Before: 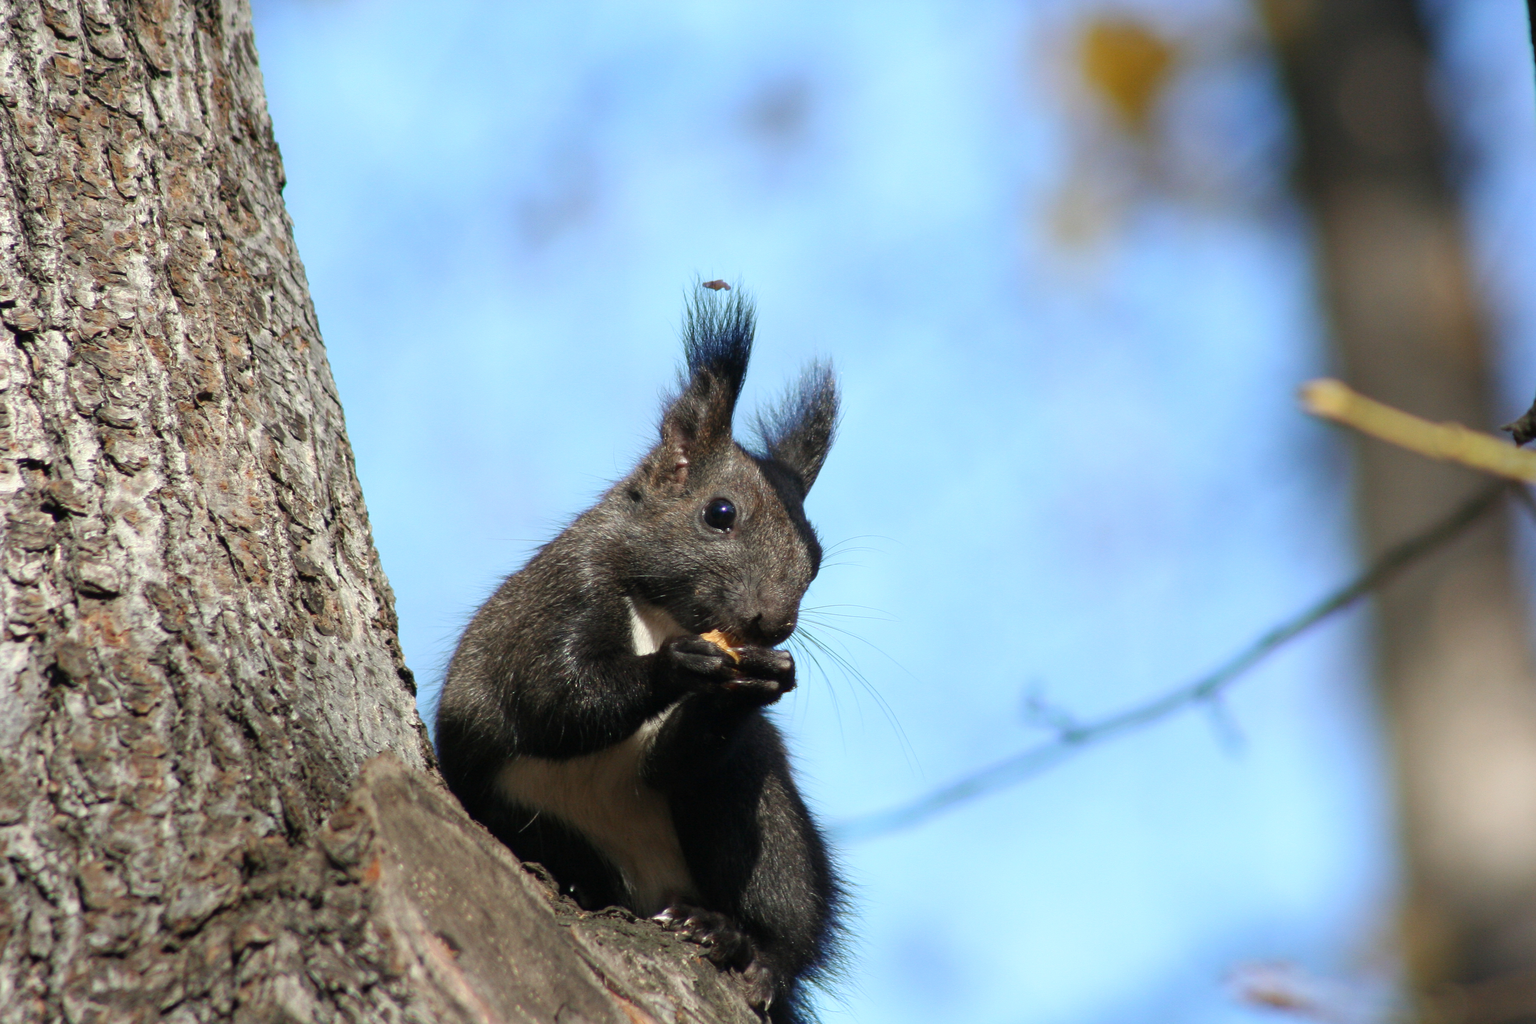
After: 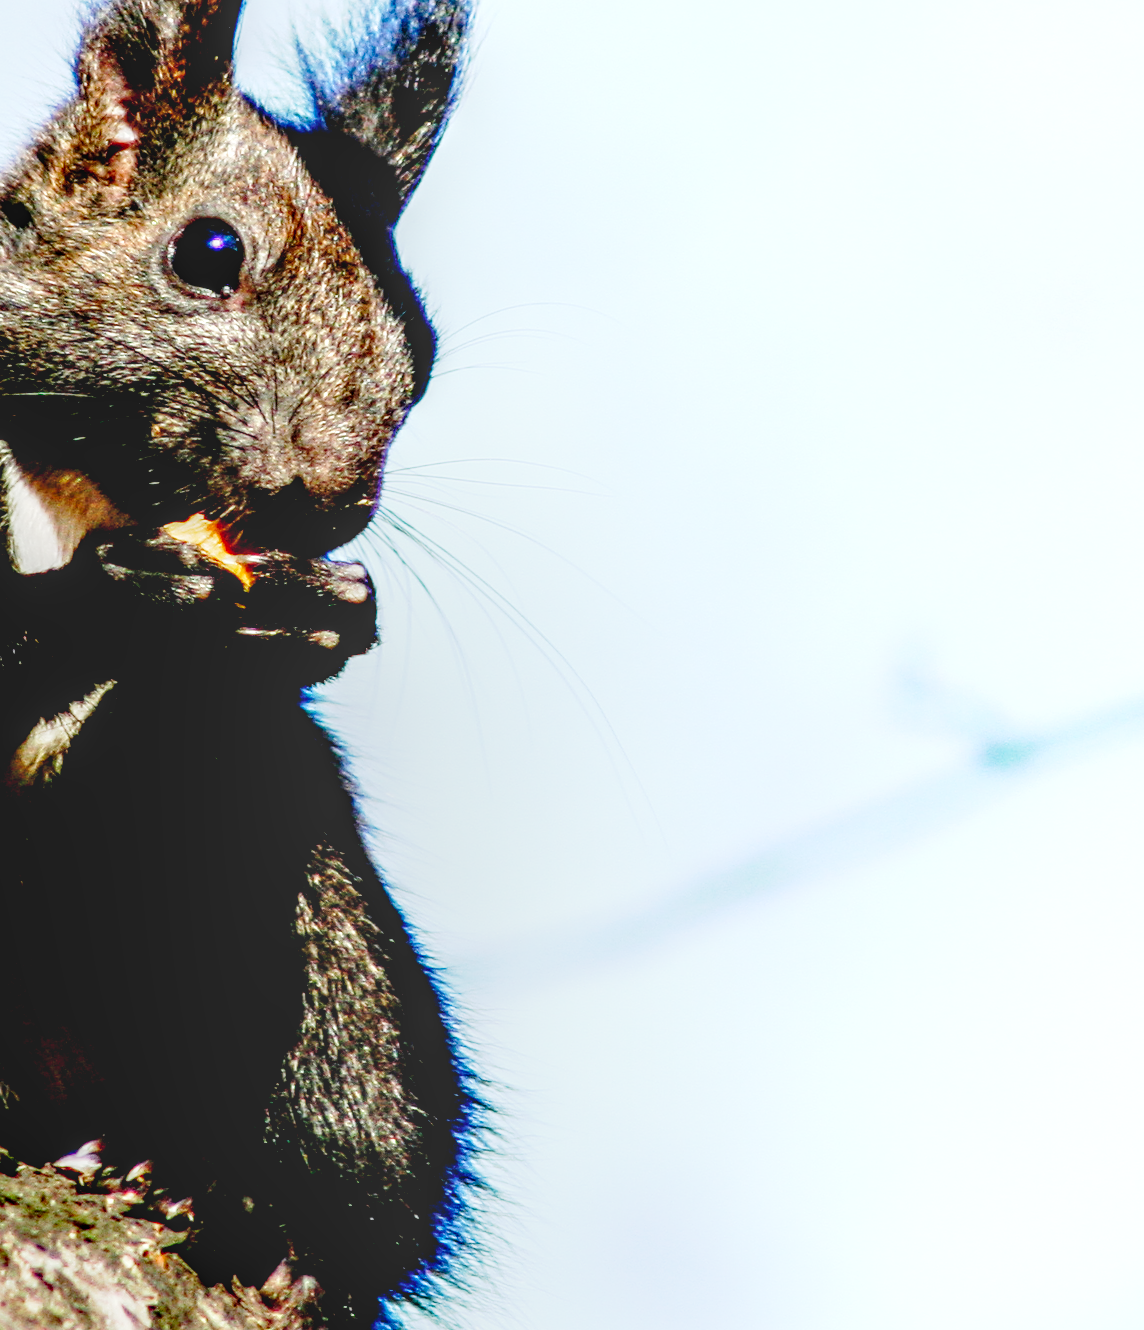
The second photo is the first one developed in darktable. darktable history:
crop: left 40.878%, top 39.176%, right 25.993%, bottom 3.081%
exposure: black level correction 0.035, exposure 0.9 EV, compensate highlight preservation false
base curve: curves: ch0 [(0, 0) (0.04, 0.03) (0.133, 0.232) (0.448, 0.748) (0.843, 0.968) (1, 1)], preserve colors none
local contrast: highlights 0%, shadows 0%, detail 133%
